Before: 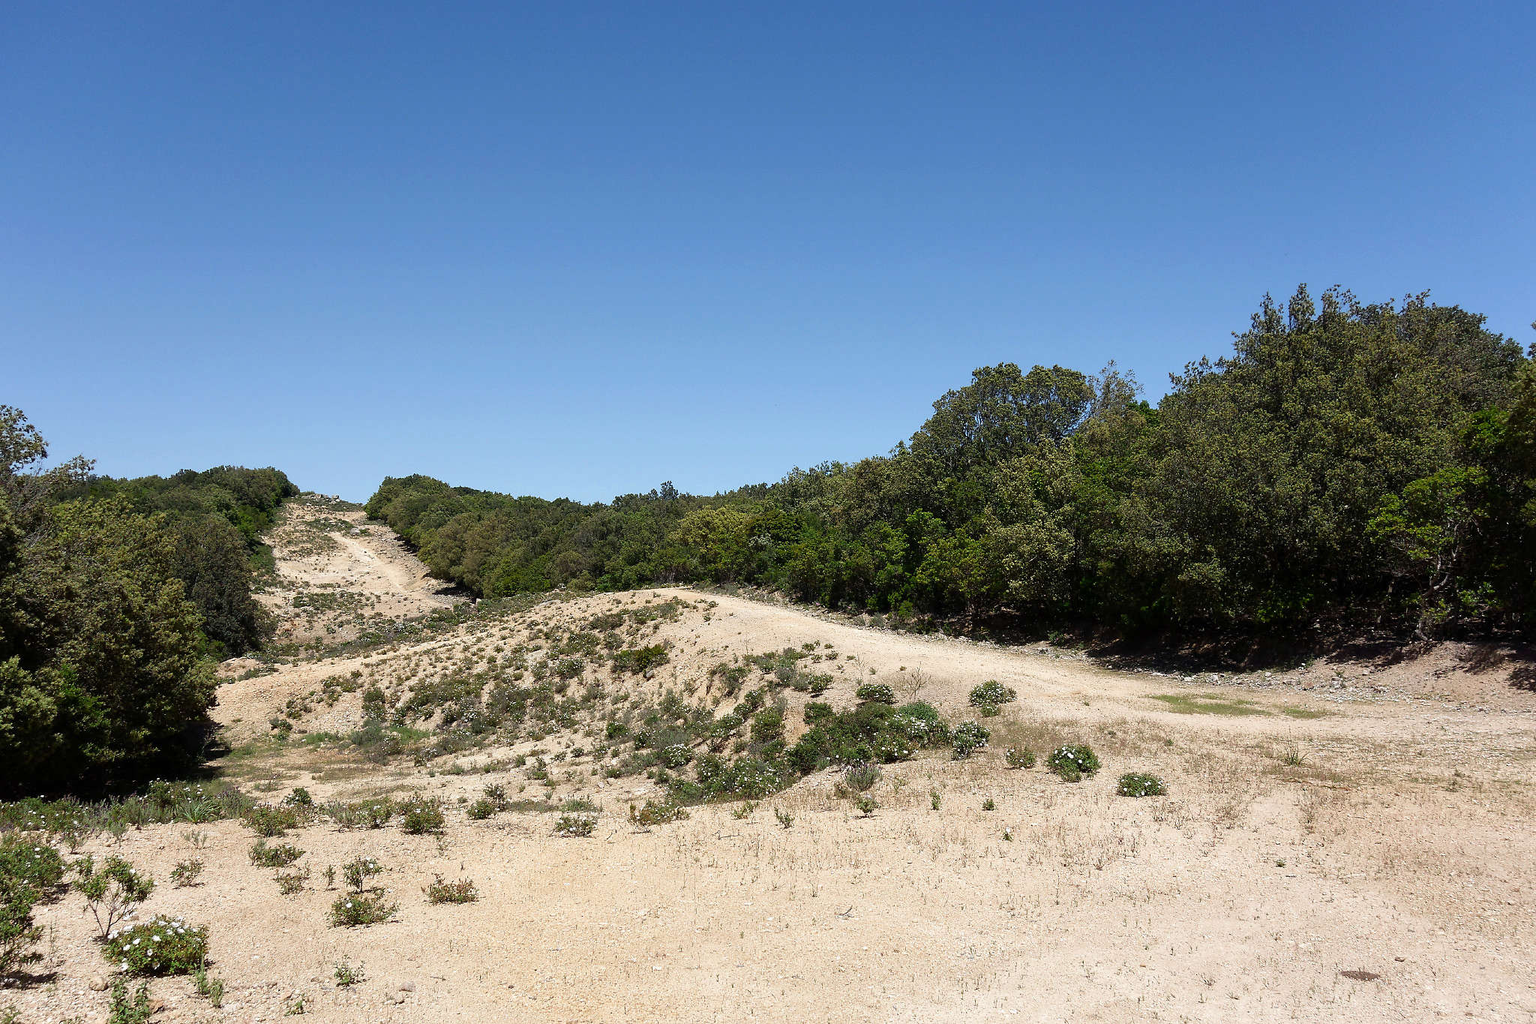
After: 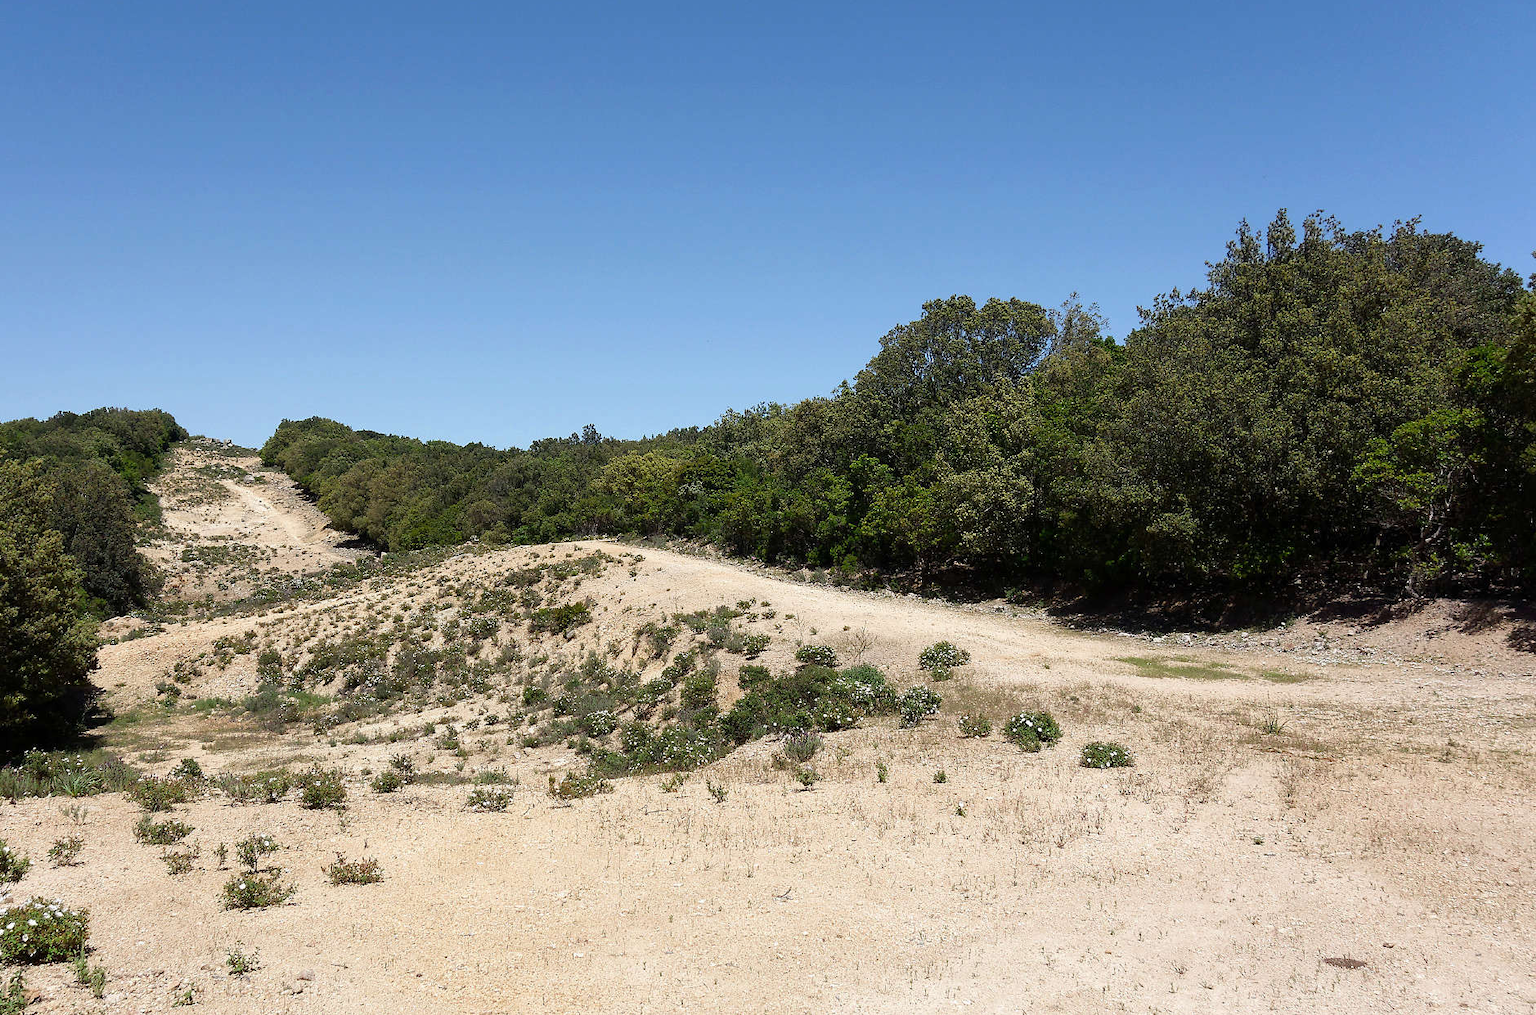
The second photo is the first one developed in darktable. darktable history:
crop and rotate: left 8.256%, top 9.017%
